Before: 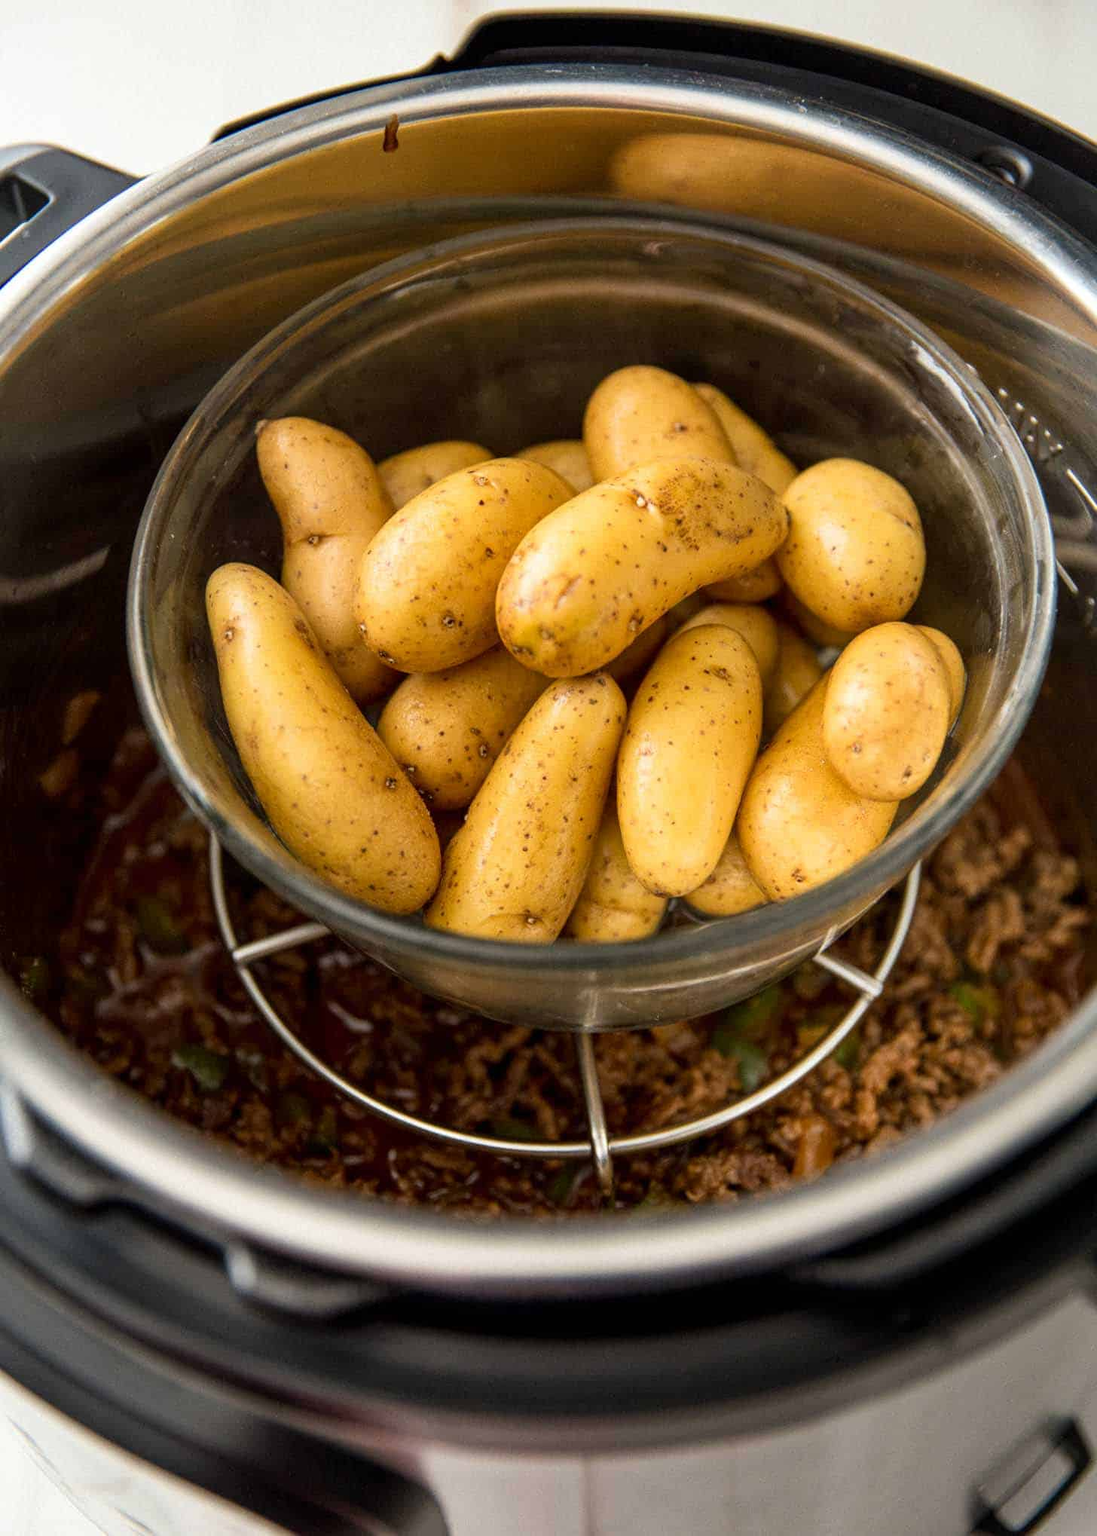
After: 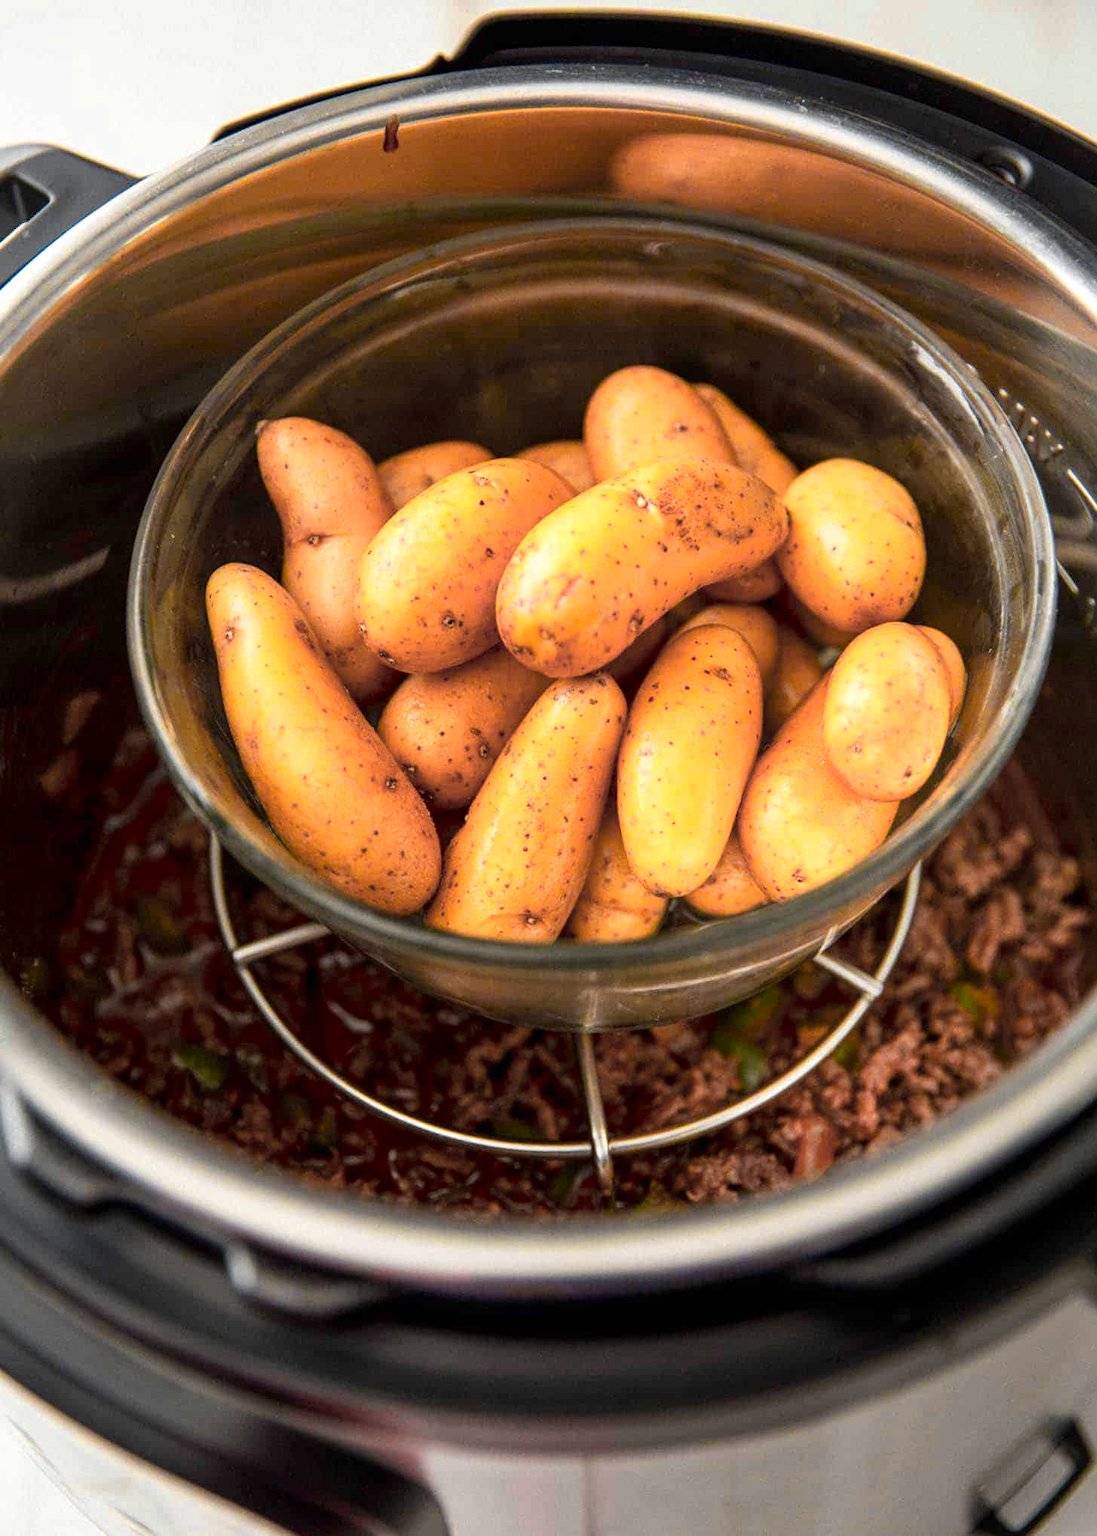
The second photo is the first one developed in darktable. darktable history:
color zones: curves: ch0 [(0.257, 0.558) (0.75, 0.565)]; ch1 [(0.004, 0.857) (0.14, 0.416) (0.257, 0.695) (0.442, 0.032) (0.736, 0.266) (0.891, 0.741)]; ch2 [(0, 0.623) (0.112, 0.436) (0.271, 0.474) (0.516, 0.64) (0.743, 0.286)]
